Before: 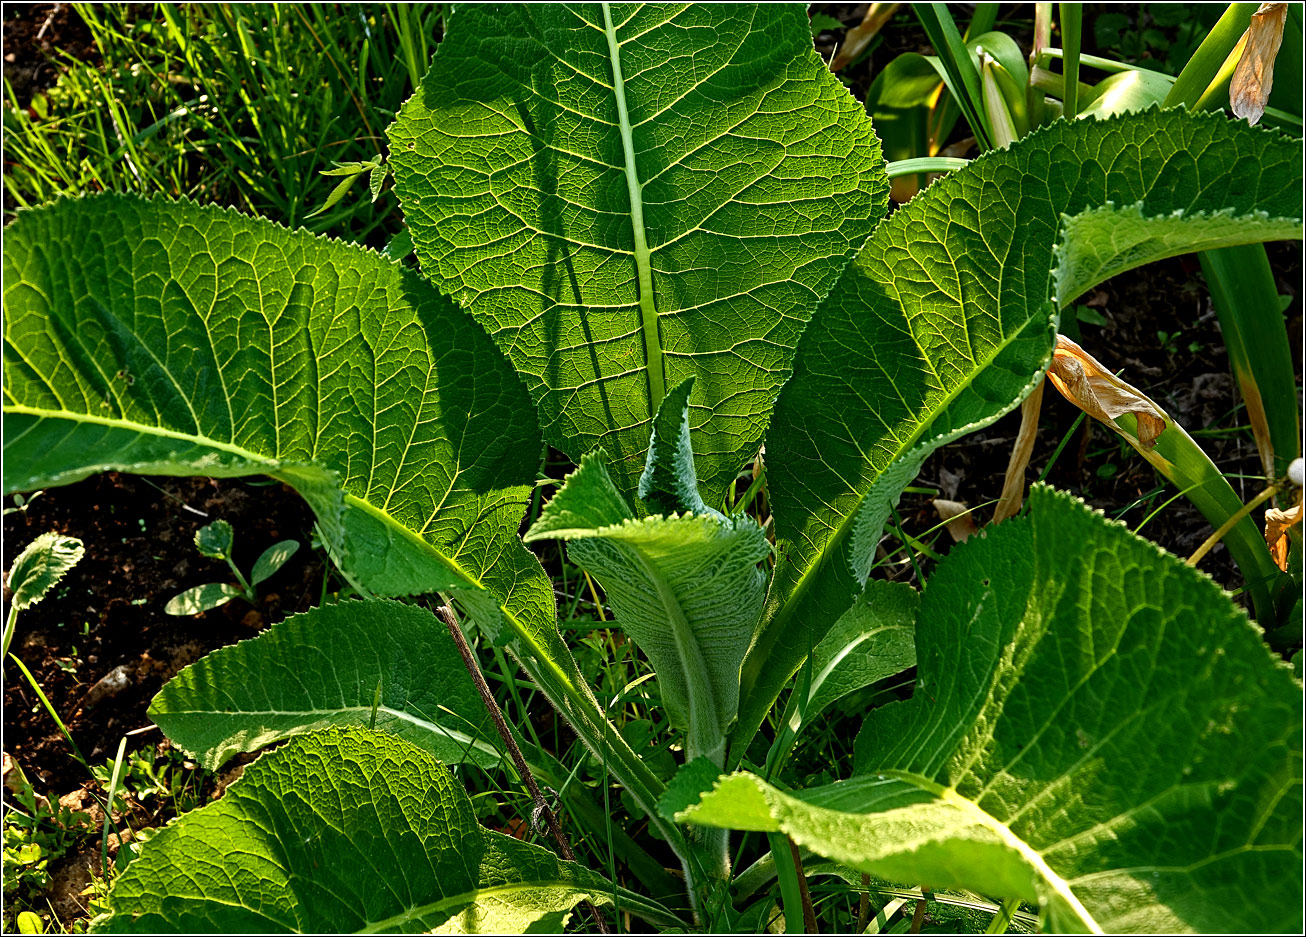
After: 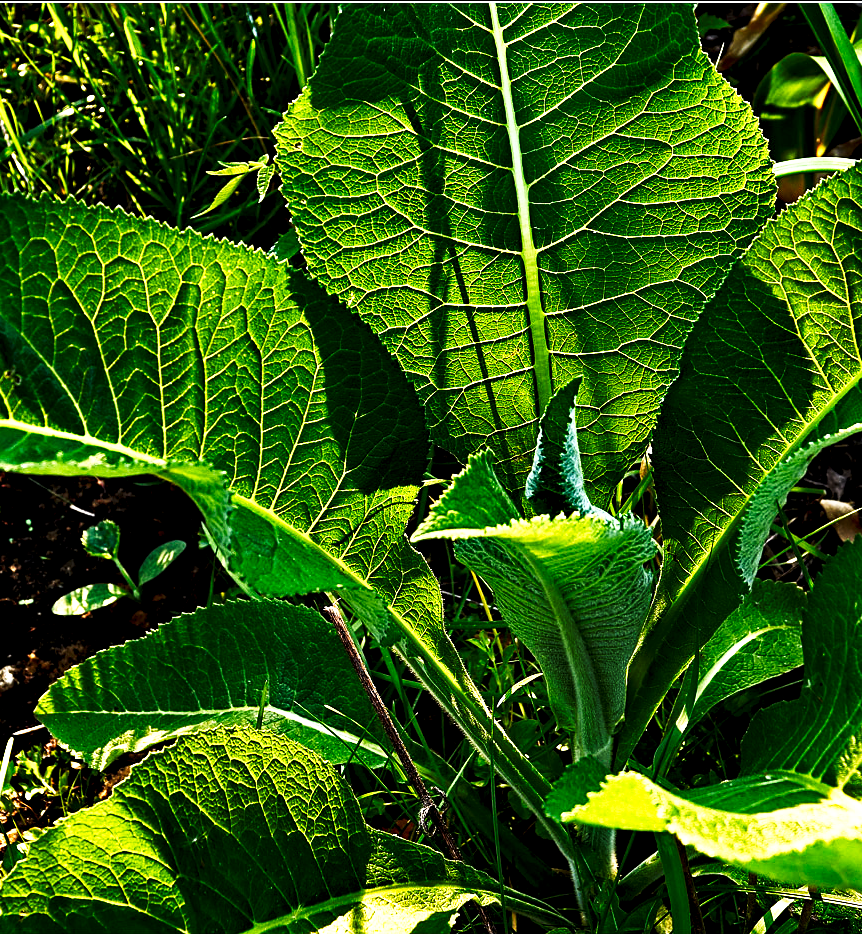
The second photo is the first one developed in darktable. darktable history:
crop and rotate: left 8.669%, right 25.325%
contrast equalizer: octaves 7, y [[0.6 ×6], [0.55 ×6], [0 ×6], [0 ×6], [0 ×6]]
tone curve: curves: ch0 [(0, 0) (0.004, 0.001) (0.133, 0.078) (0.325, 0.241) (0.832, 0.917) (1, 1)], preserve colors none
